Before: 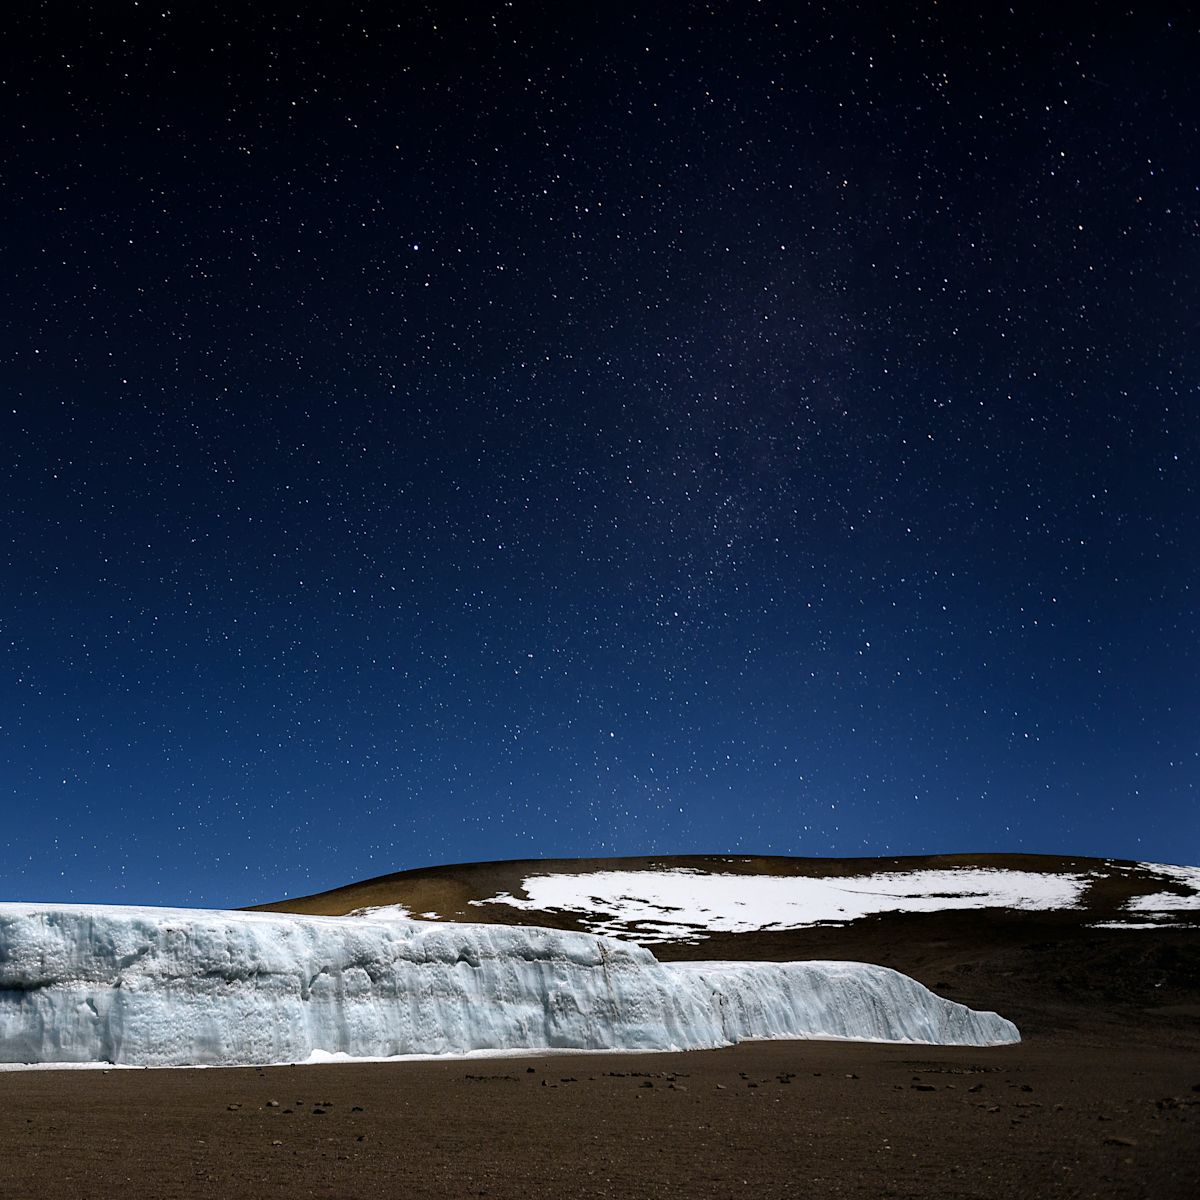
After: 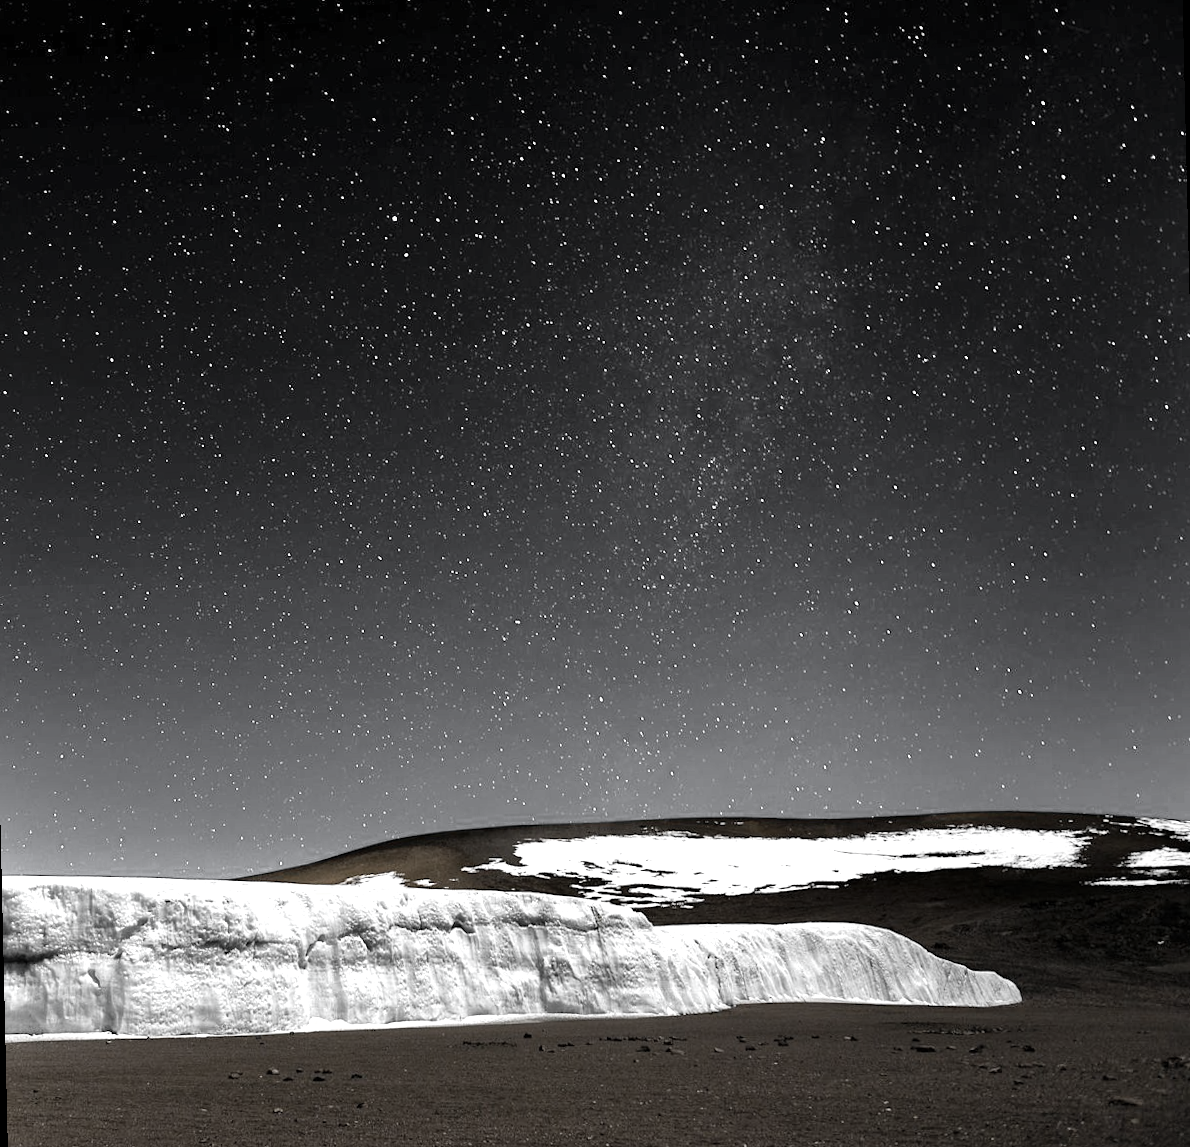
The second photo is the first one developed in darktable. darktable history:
rotate and perspective: rotation -1.32°, lens shift (horizontal) -0.031, crop left 0.015, crop right 0.985, crop top 0.047, crop bottom 0.982
shadows and highlights: radius 108.52, shadows 40.68, highlights -72.88, low approximation 0.01, soften with gaussian
exposure: exposure 0.507 EV, compensate highlight preservation false
color zones: curves: ch0 [(0, 0.613) (0.01, 0.613) (0.245, 0.448) (0.498, 0.529) (0.642, 0.665) (0.879, 0.777) (0.99, 0.613)]; ch1 [(0, 0.035) (0.121, 0.189) (0.259, 0.197) (0.415, 0.061) (0.589, 0.022) (0.732, 0.022) (0.857, 0.026) (0.991, 0.053)]
